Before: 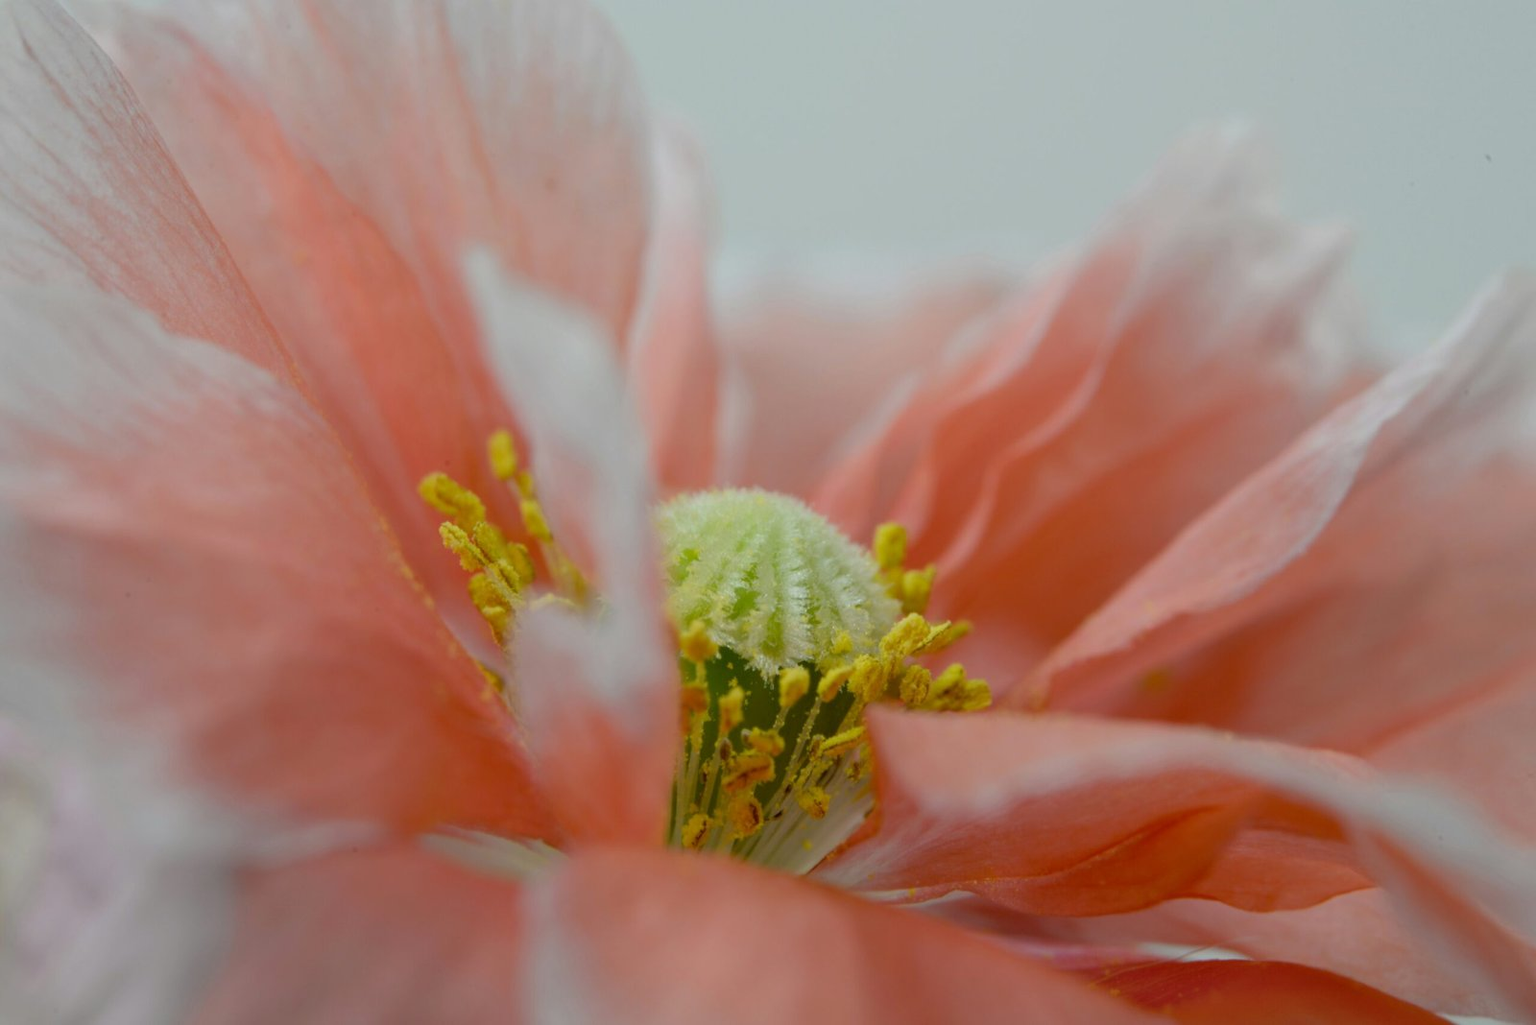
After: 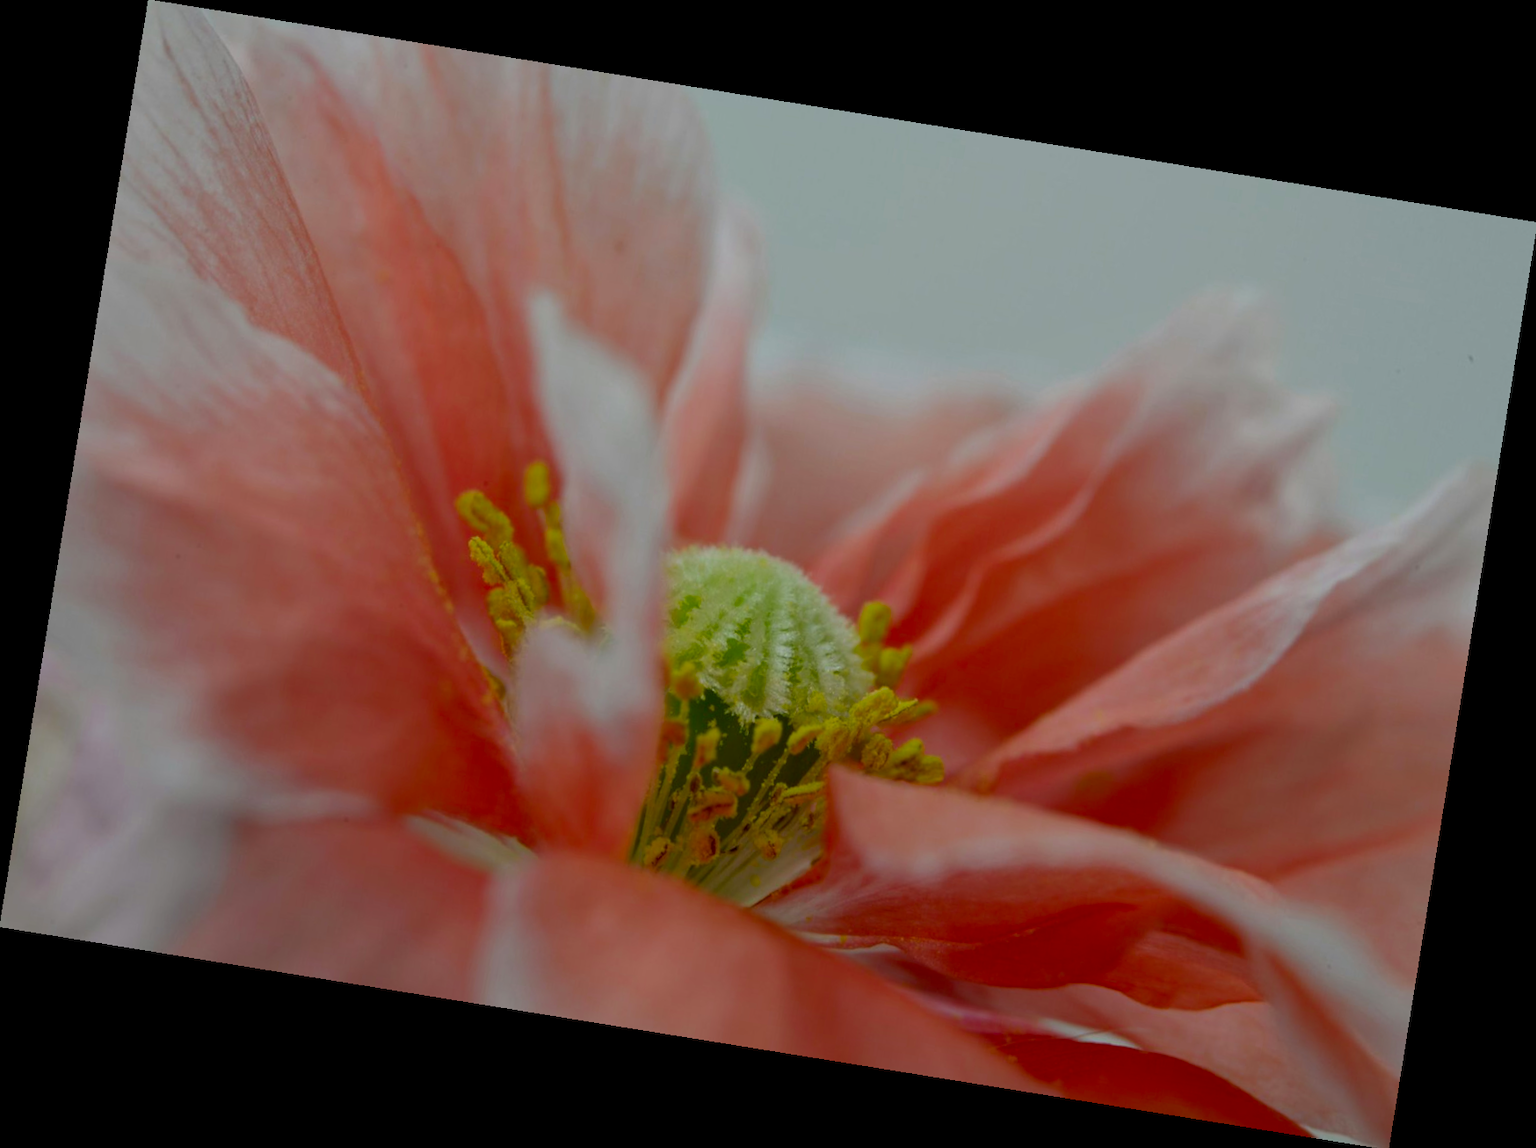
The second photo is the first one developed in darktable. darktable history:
color zones: curves: ch0 [(0, 0.425) (0.143, 0.422) (0.286, 0.42) (0.429, 0.419) (0.571, 0.419) (0.714, 0.42) (0.857, 0.422) (1, 0.425)]; ch1 [(0, 0.666) (0.143, 0.669) (0.286, 0.671) (0.429, 0.67) (0.571, 0.67) (0.714, 0.67) (0.857, 0.67) (1, 0.666)]
rotate and perspective: rotation 9.12°, automatic cropping off
local contrast: mode bilateral grid, contrast 20, coarseness 50, detail 120%, midtone range 0.2
exposure: exposure -0.492 EV, compensate highlight preservation false
